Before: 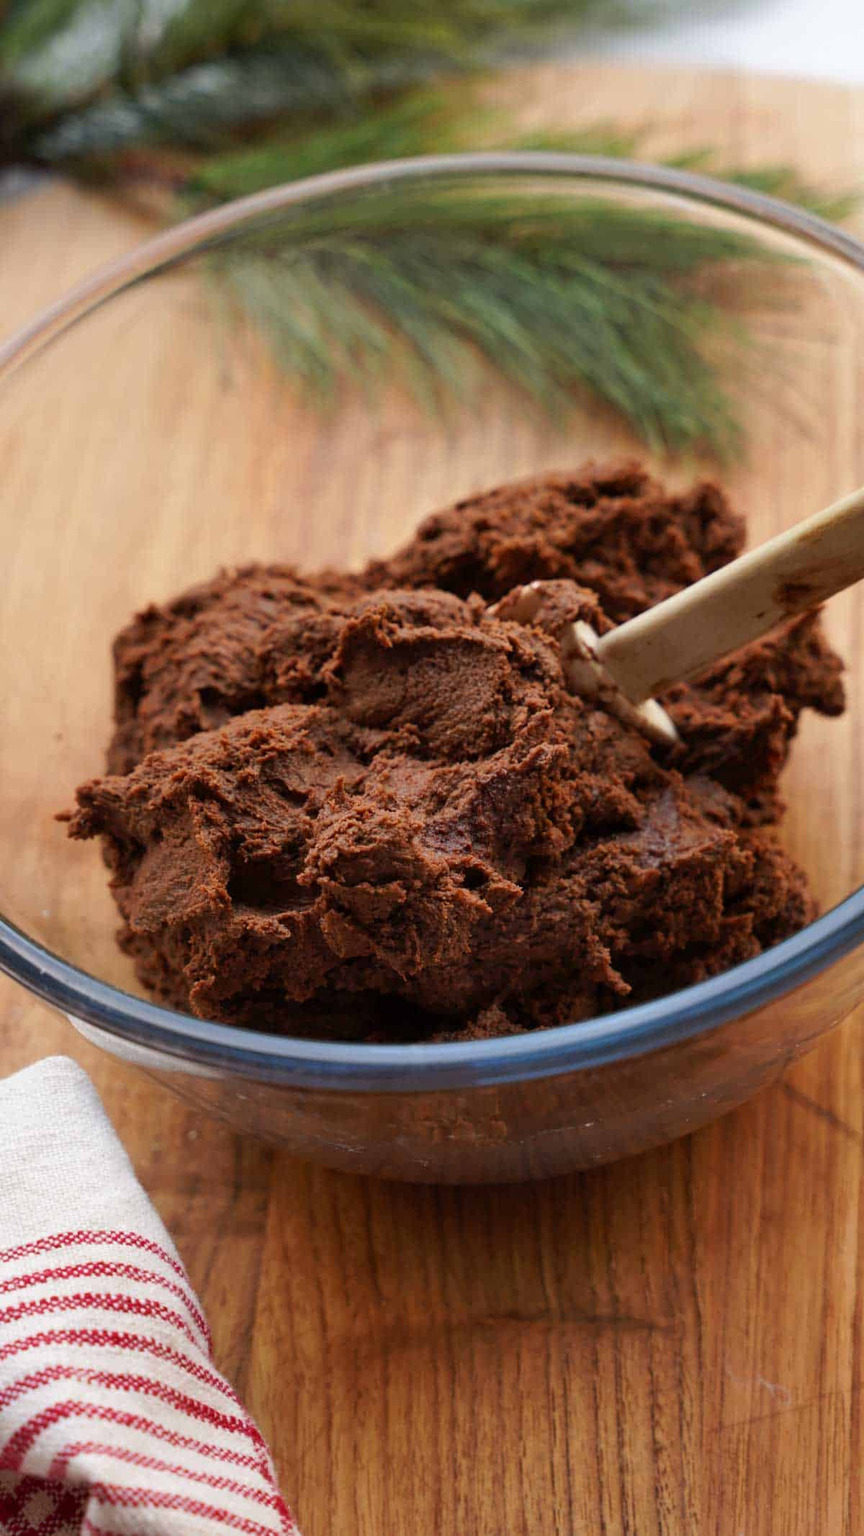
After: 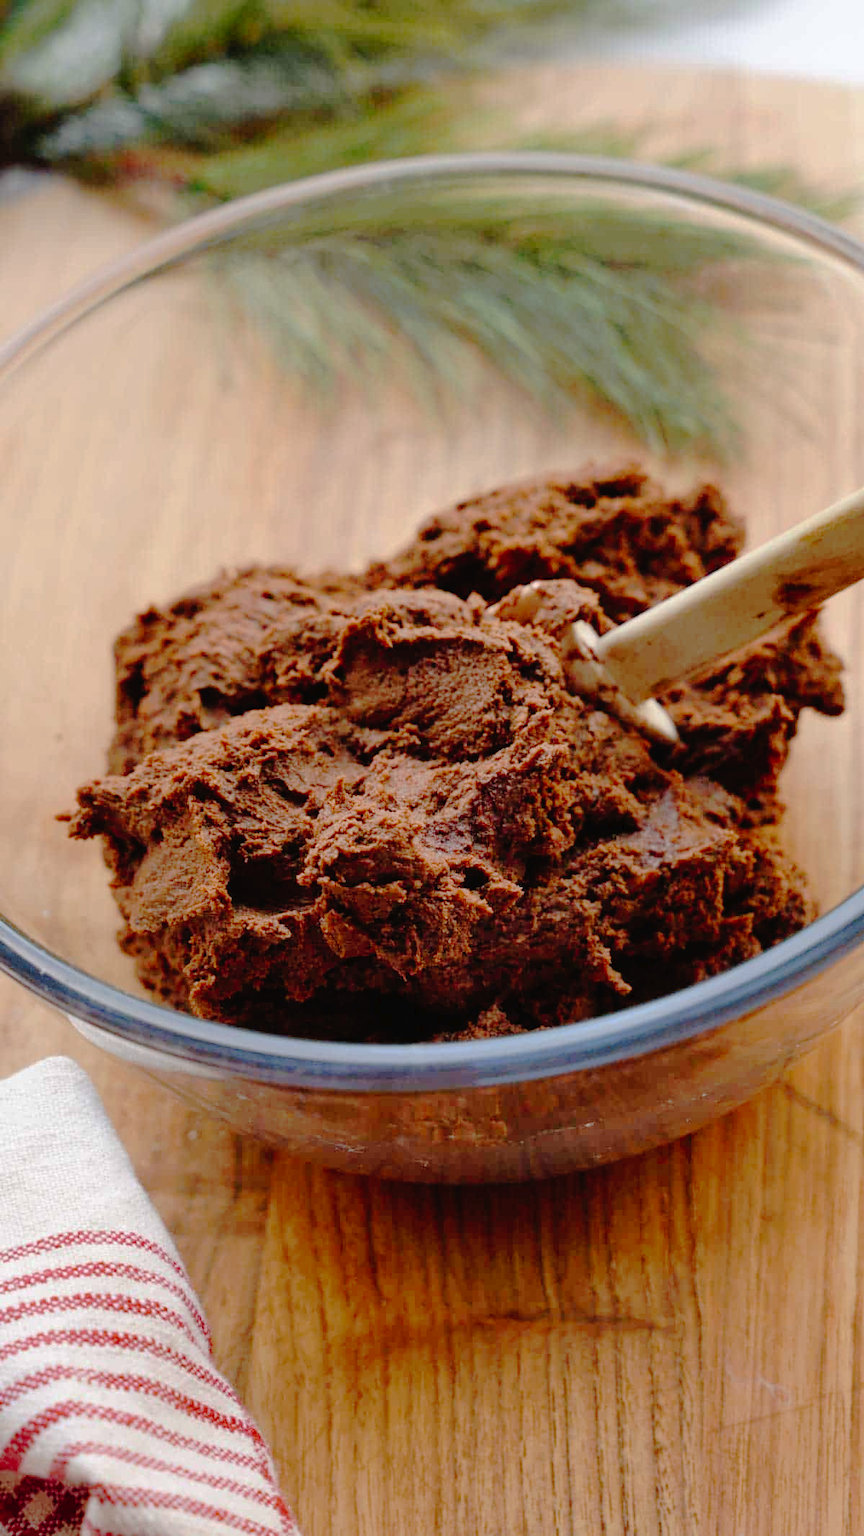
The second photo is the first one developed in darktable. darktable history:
contrast equalizer: y [[0.5 ×6], [0.5 ×6], [0.5, 0.5, 0.501, 0.545, 0.707, 0.863], [0 ×6], [0 ×6]]
tone curve: curves: ch0 [(0, 0) (0.003, 0.019) (0.011, 0.019) (0.025, 0.023) (0.044, 0.032) (0.069, 0.046) (0.1, 0.073) (0.136, 0.129) (0.177, 0.207) (0.224, 0.295) (0.277, 0.394) (0.335, 0.48) (0.399, 0.524) (0.468, 0.575) (0.543, 0.628) (0.623, 0.684) (0.709, 0.739) (0.801, 0.808) (0.898, 0.9) (1, 1)], preserve colors none
